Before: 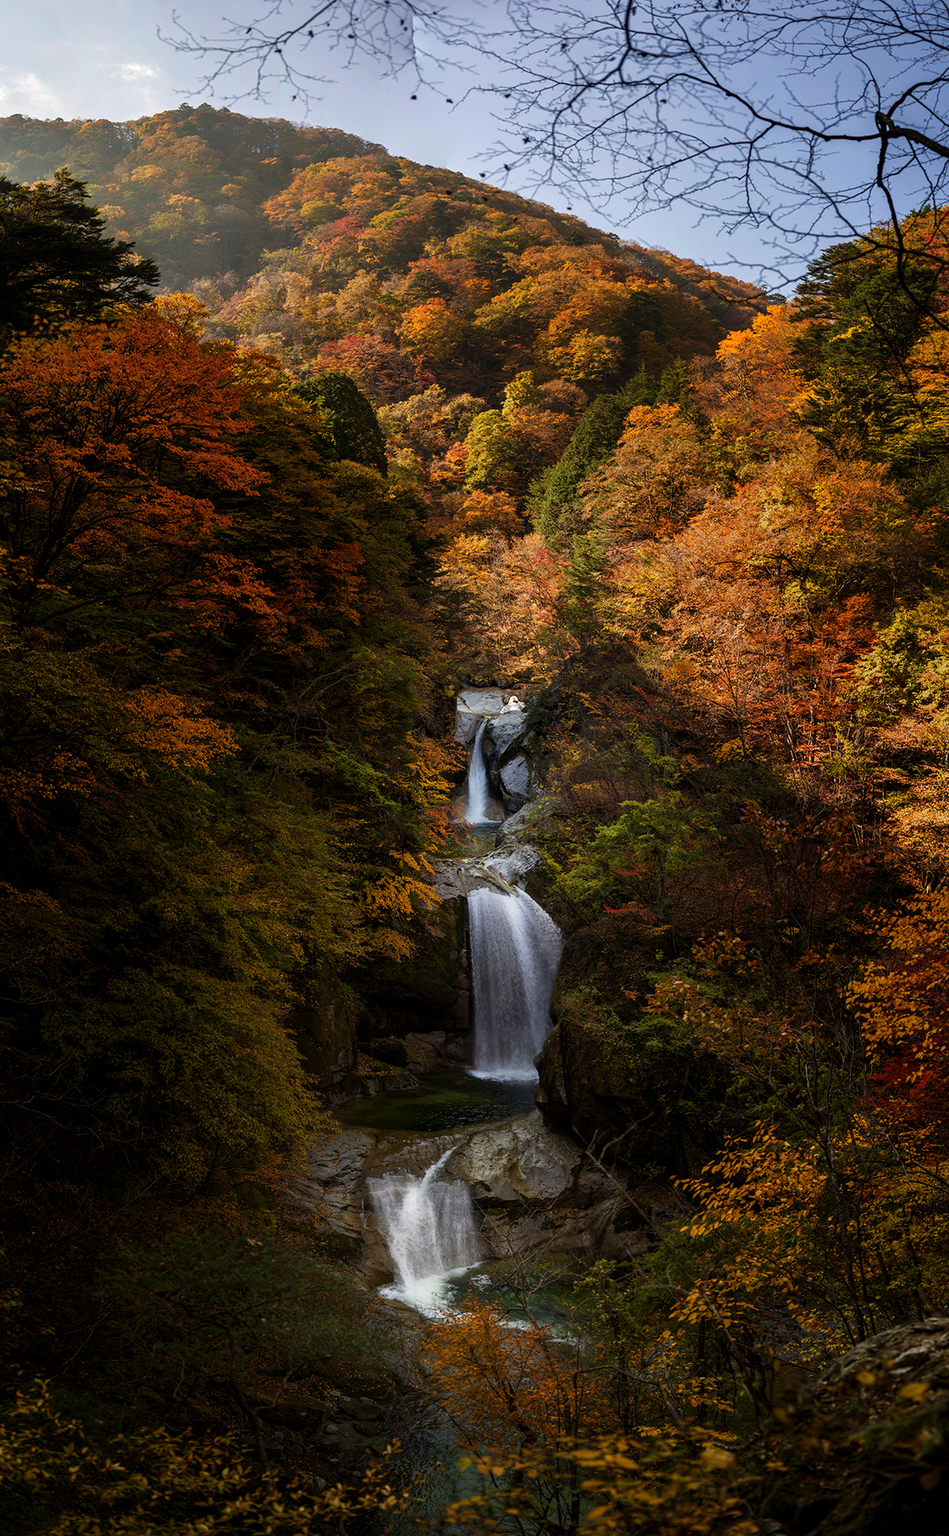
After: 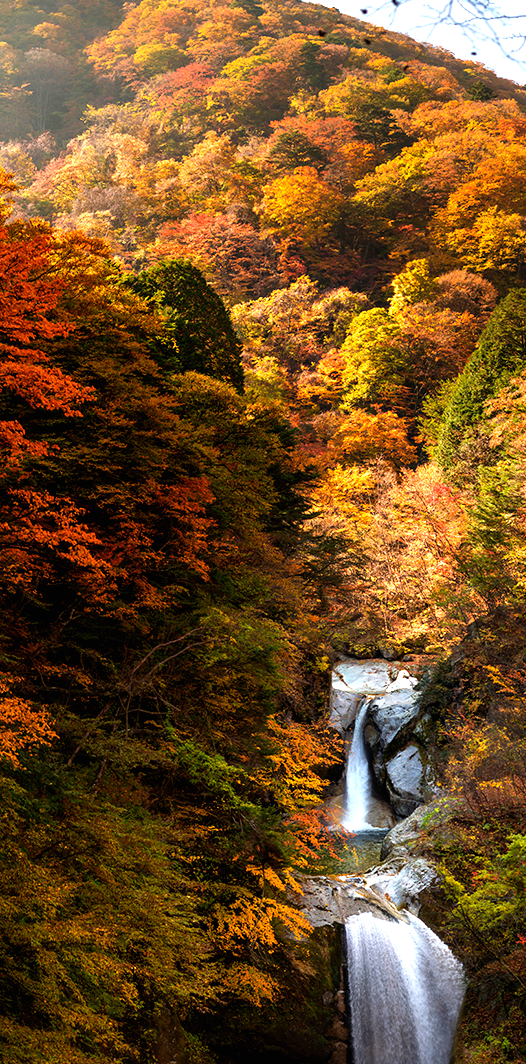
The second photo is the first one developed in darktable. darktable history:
exposure: black level correction 0, exposure 1.2 EV, compensate highlight preservation false
crop: left 20.511%, top 10.844%, right 35.628%, bottom 34.355%
